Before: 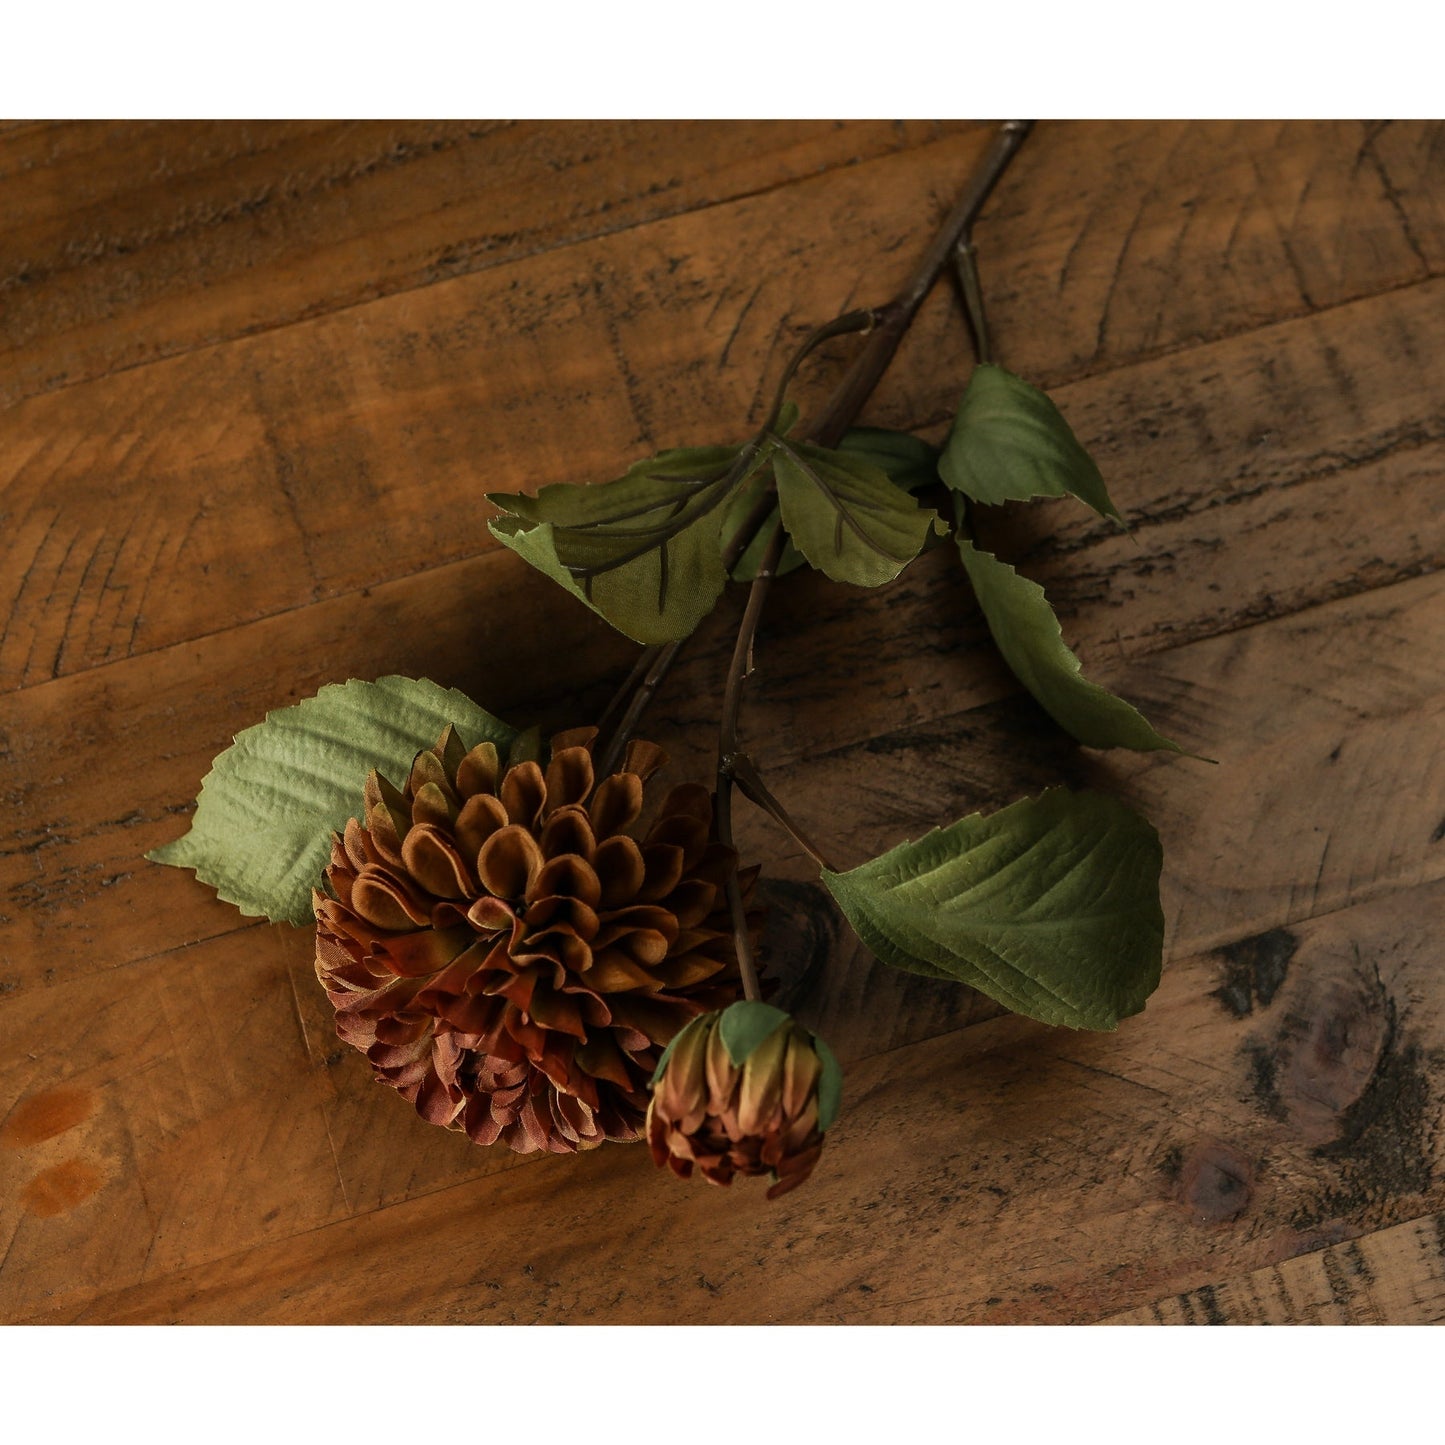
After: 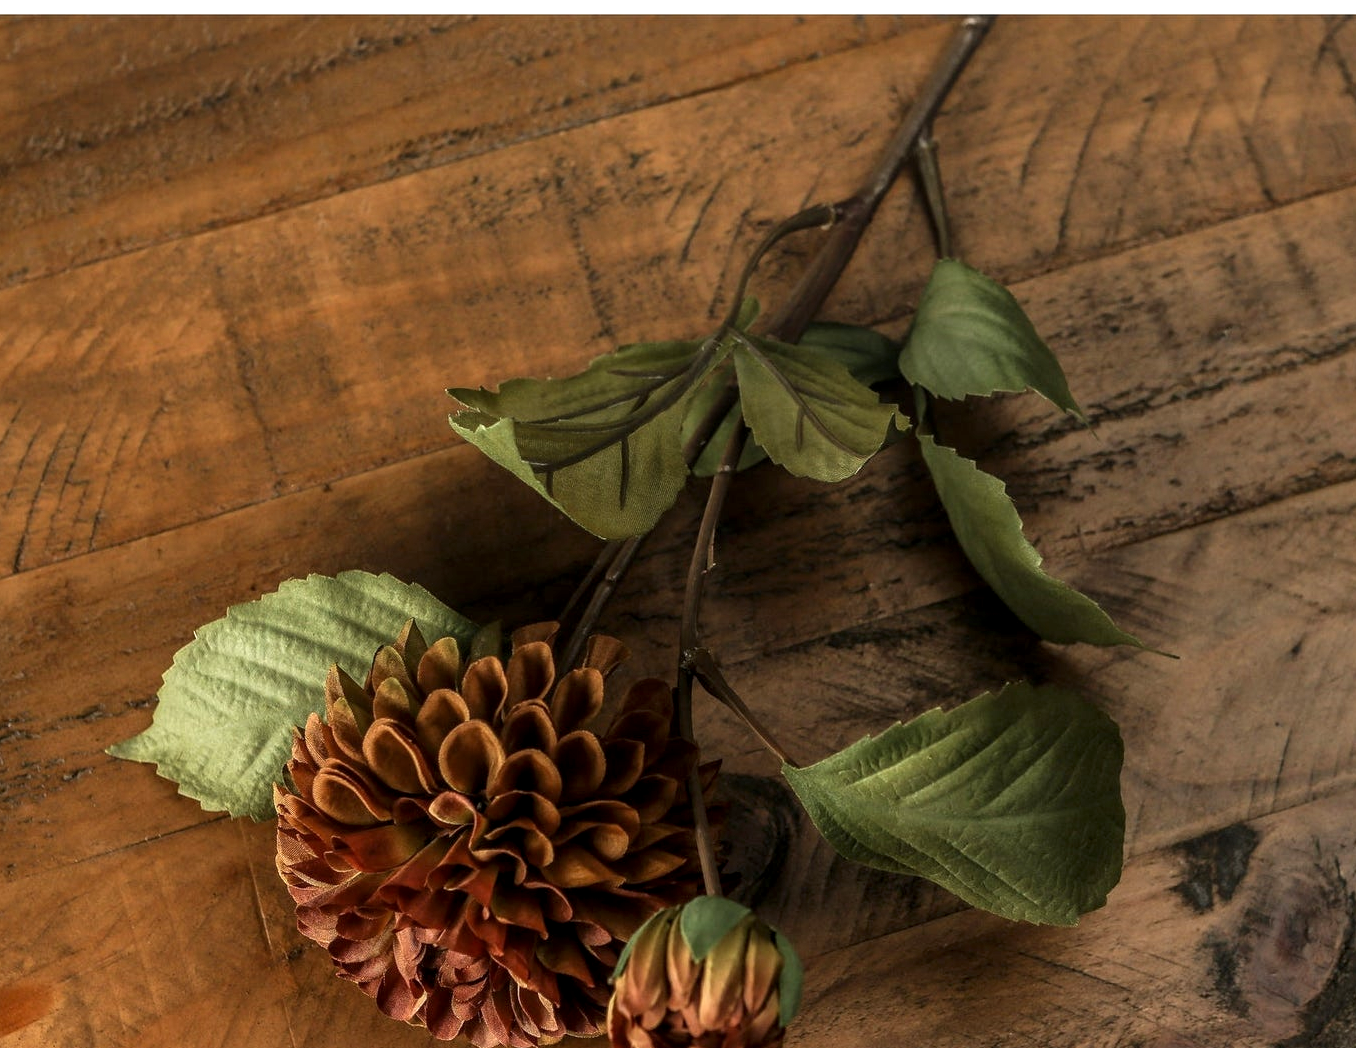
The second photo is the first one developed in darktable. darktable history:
crop: left 2.737%, top 7.287%, right 3.421%, bottom 20.179%
vibrance: vibrance 0%
exposure: black level correction 0, exposure 0.5 EV, compensate highlight preservation false
local contrast: on, module defaults
